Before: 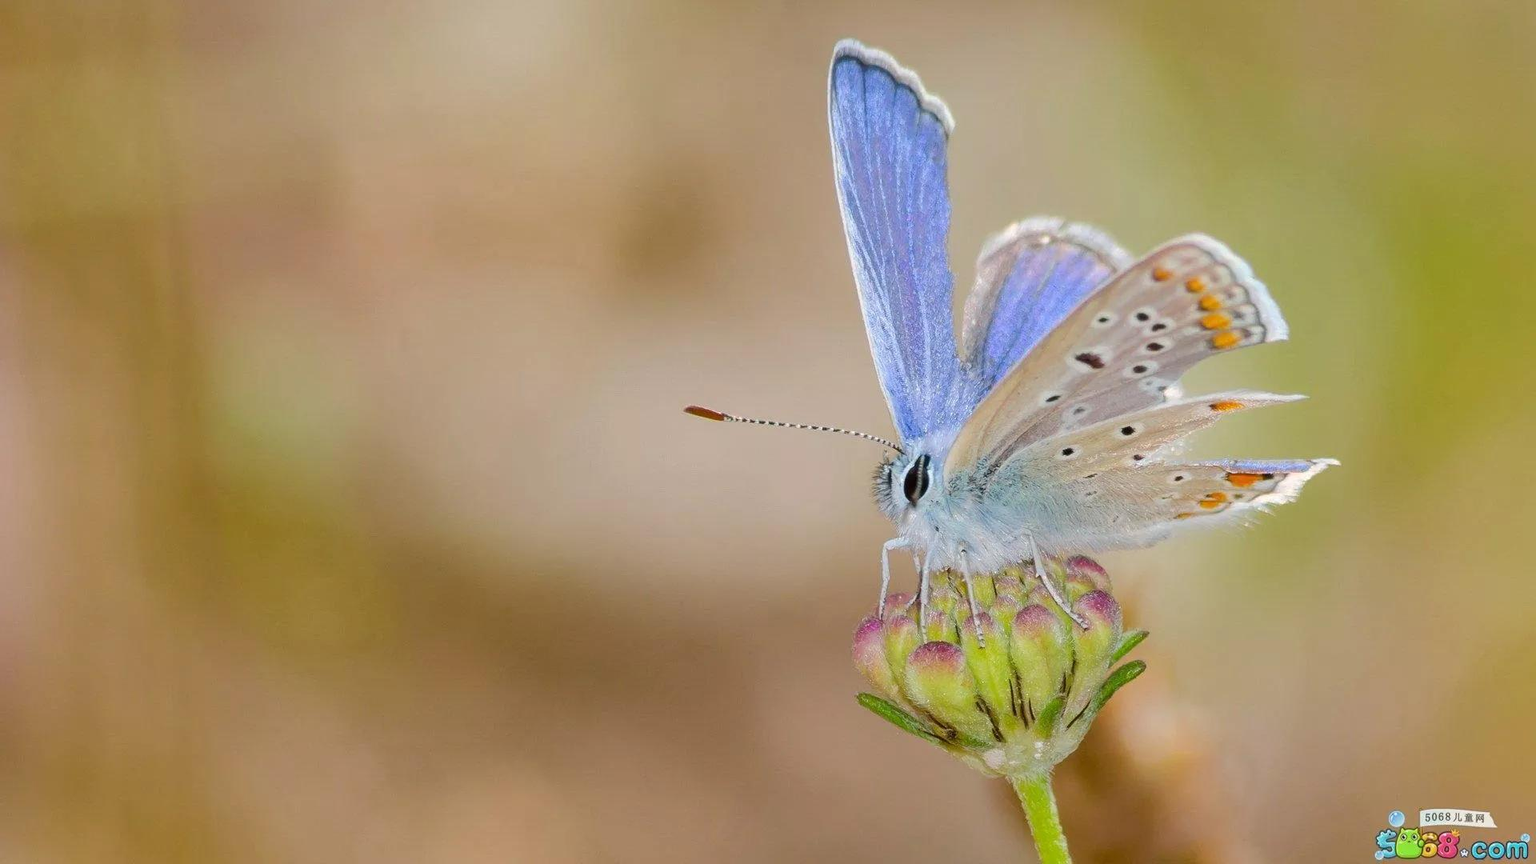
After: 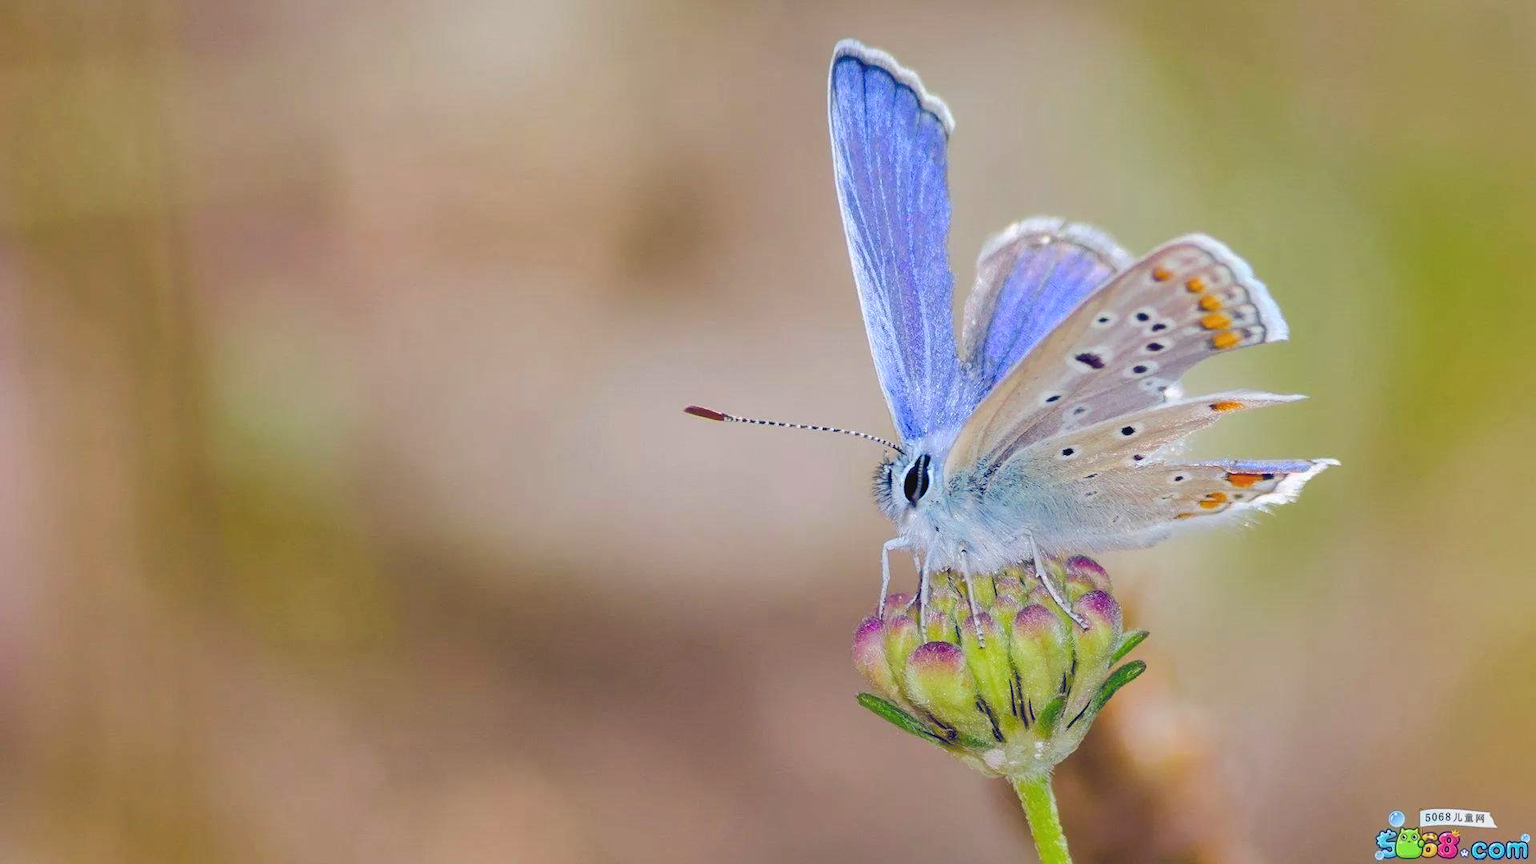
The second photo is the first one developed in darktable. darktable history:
contrast brightness saturation: contrast -0.1, saturation -0.1
color balance rgb: shadows lift › luminance -41.13%, shadows lift › chroma 14.13%, shadows lift › hue 260°, power › luminance -3.76%, power › chroma 0.56%, power › hue 40.37°, highlights gain › luminance 16.81%, highlights gain › chroma 2.94%, highlights gain › hue 260°, global offset › luminance -0.29%, global offset › chroma 0.31%, global offset › hue 260°, perceptual saturation grading › global saturation 20%, perceptual saturation grading › highlights -13.92%, perceptual saturation grading › shadows 50%
